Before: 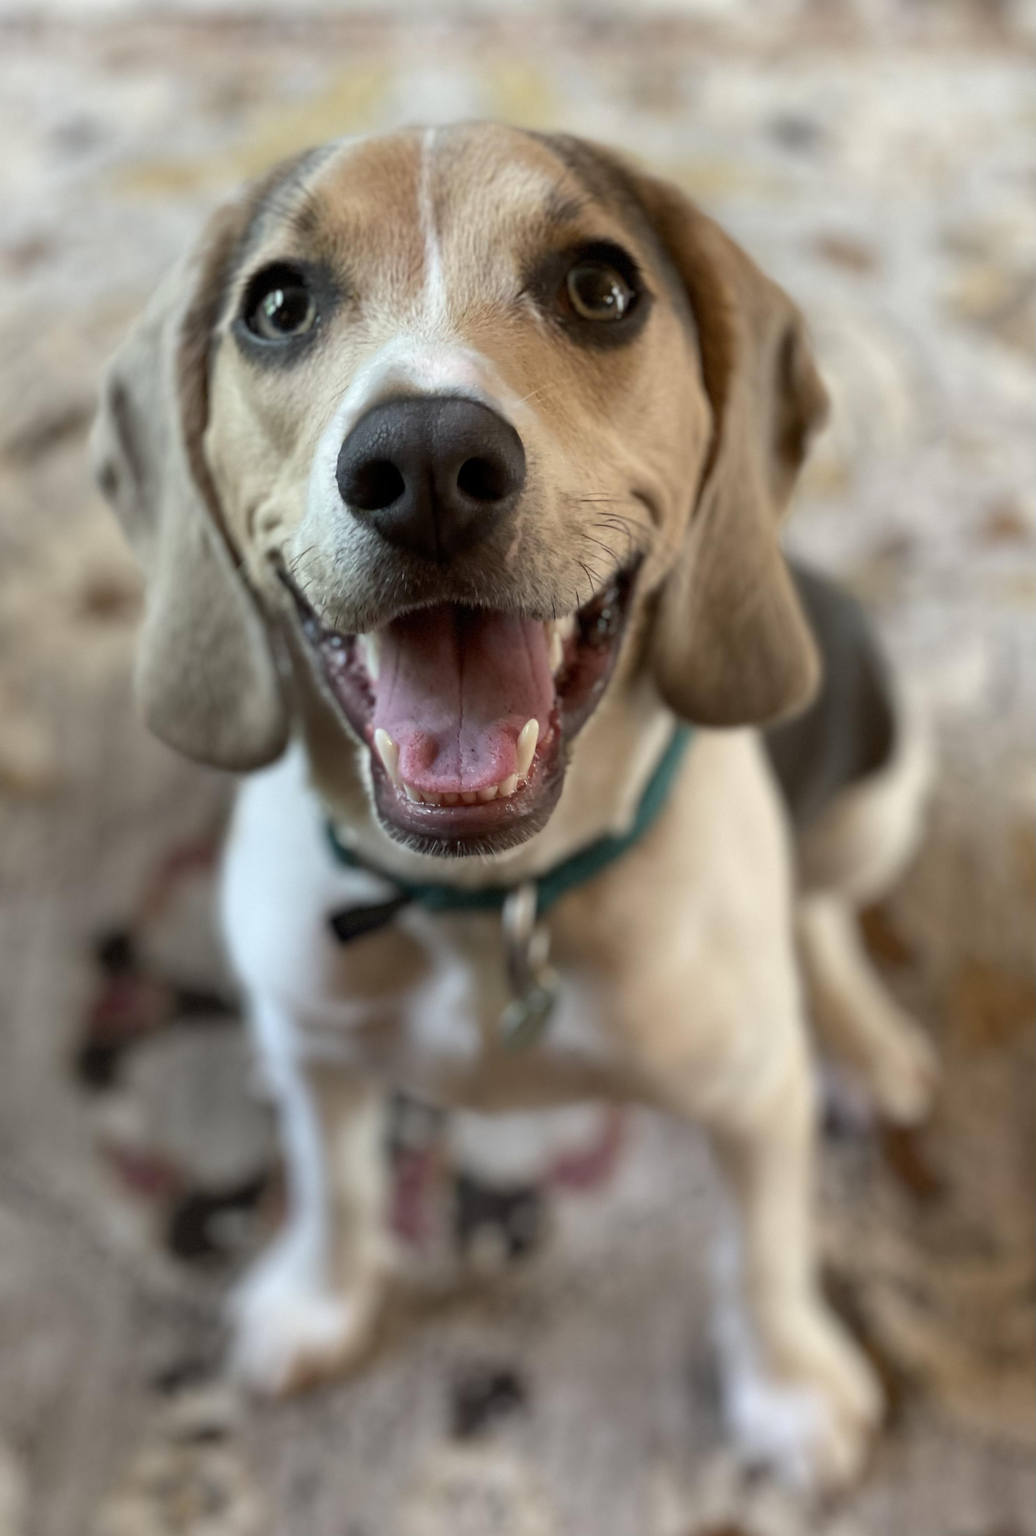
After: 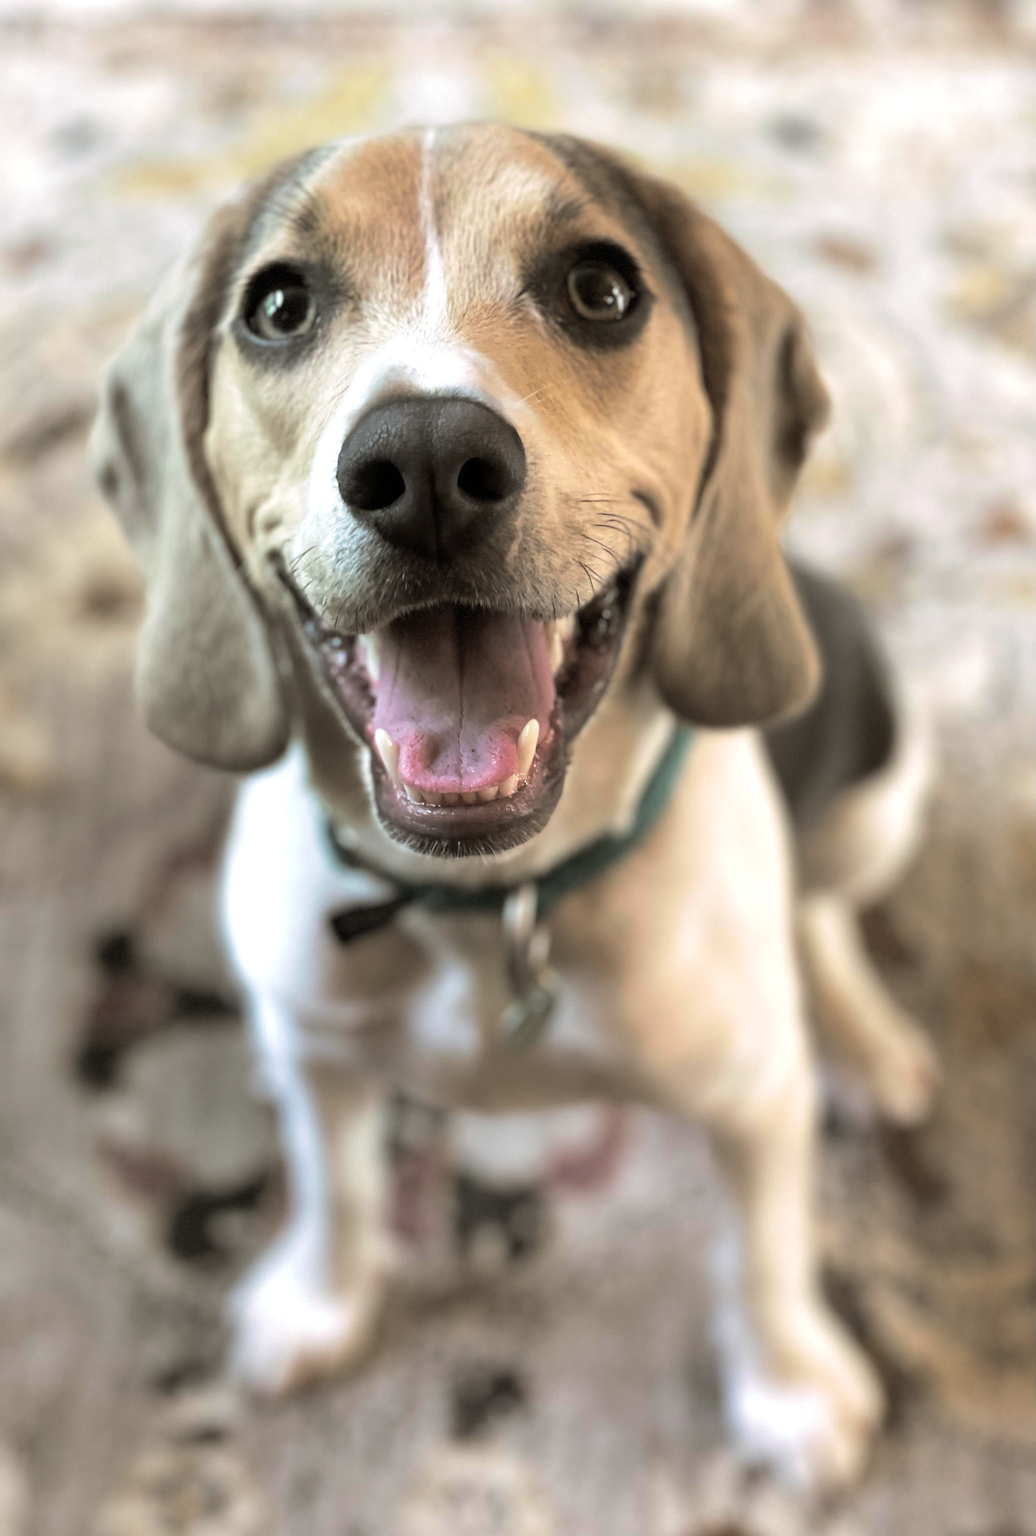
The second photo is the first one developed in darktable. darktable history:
exposure: black level correction 0, exposure 0.5 EV, compensate highlight preservation false
white balance: emerald 1
split-toning: shadows › hue 46.8°, shadows › saturation 0.17, highlights › hue 316.8°, highlights › saturation 0.27, balance -51.82
